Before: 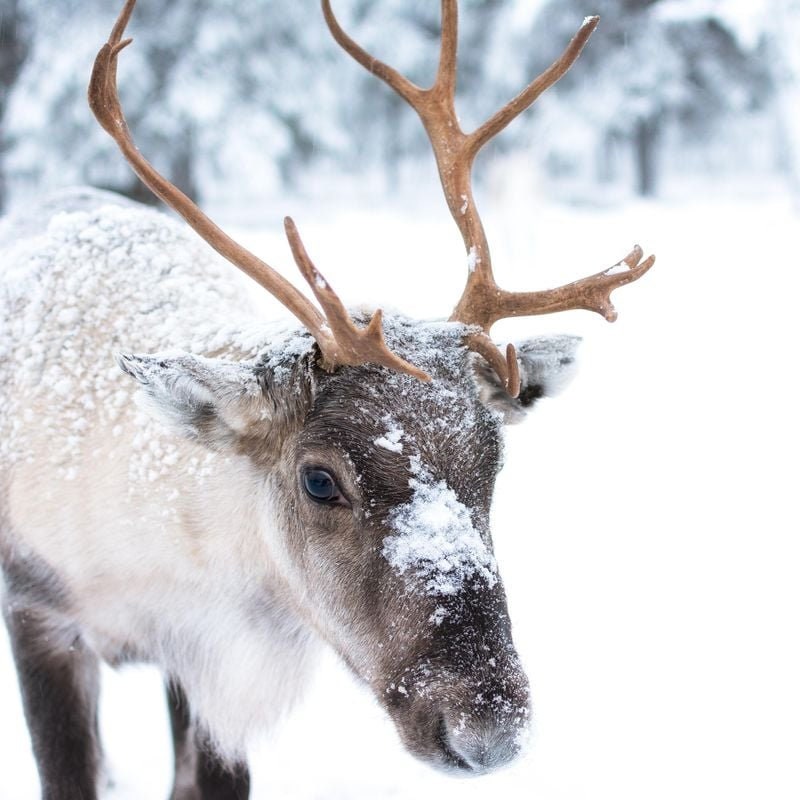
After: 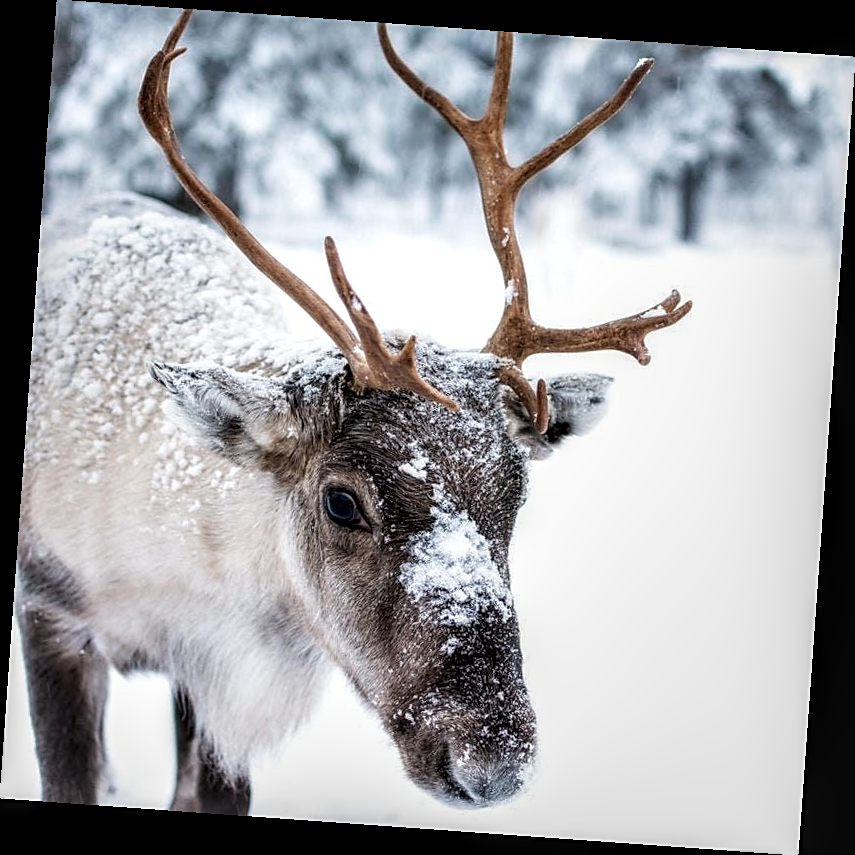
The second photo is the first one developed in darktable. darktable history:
local contrast: highlights 20%, shadows 70%, detail 170%
sharpen: radius 1.864, amount 0.398, threshold 1.271
rotate and perspective: rotation 4.1°, automatic cropping off
